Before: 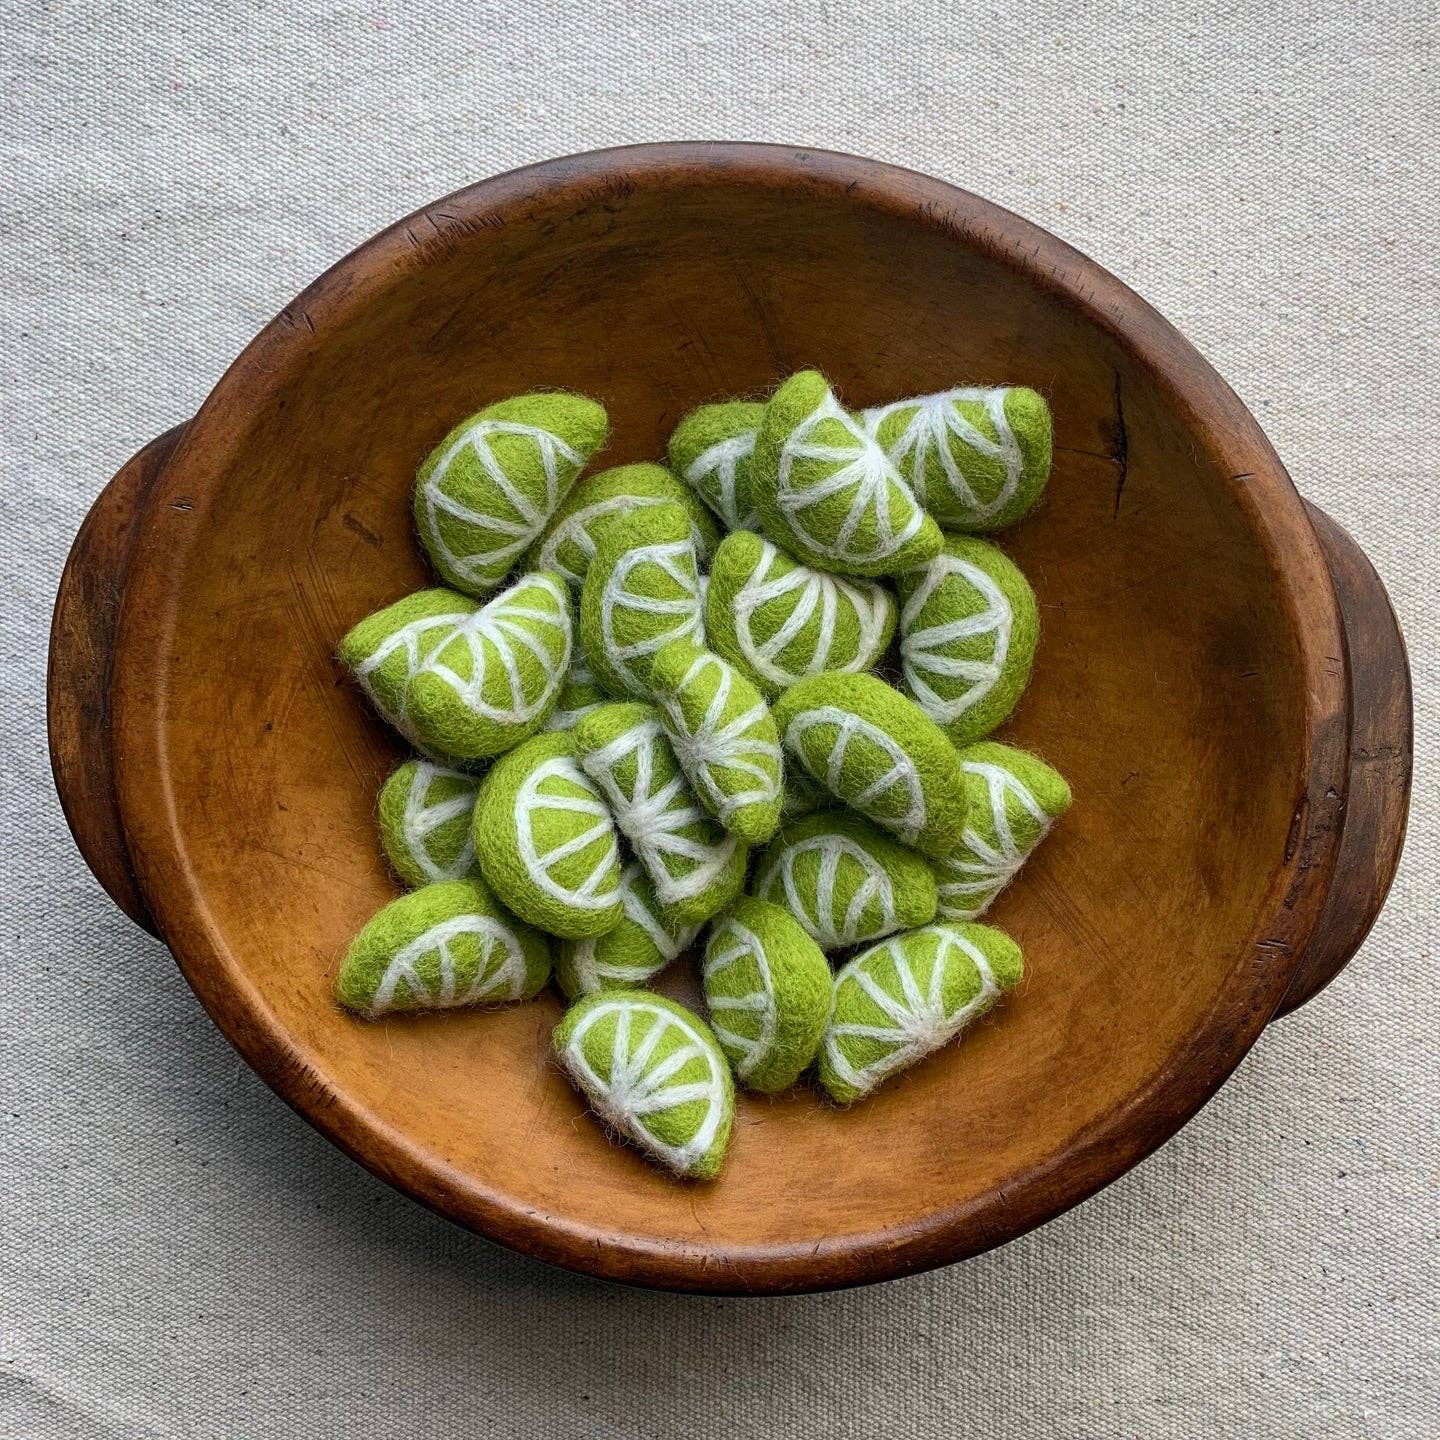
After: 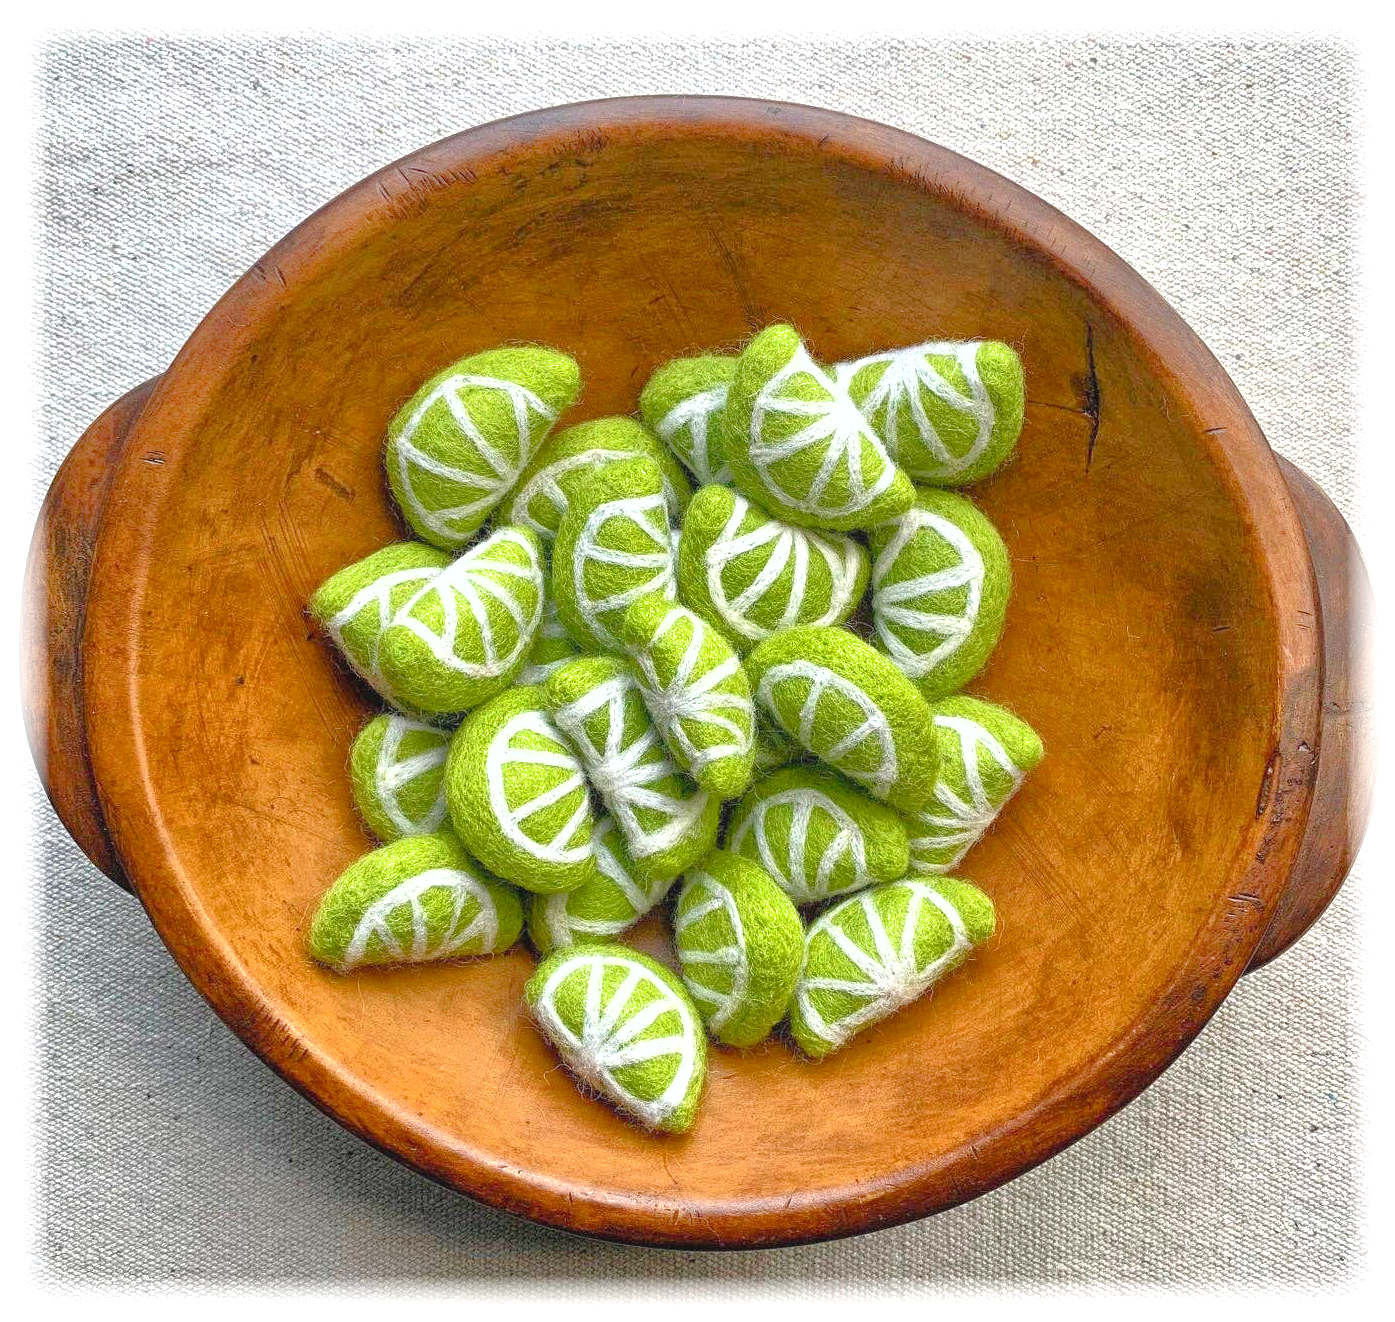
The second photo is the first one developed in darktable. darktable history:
crop: left 1.964%, top 3.251%, right 1.122%, bottom 4.933%
tone equalizer: -7 EV 0.15 EV, -6 EV 0.6 EV, -5 EV 1.15 EV, -4 EV 1.33 EV, -3 EV 1.15 EV, -2 EV 0.6 EV, -1 EV 0.15 EV, mask exposure compensation -0.5 EV
vignetting: fall-off start 93%, fall-off radius 5%, brightness 1, saturation -0.49, automatic ratio true, width/height ratio 1.332, shape 0.04, unbound false
color balance rgb: perceptual saturation grading › global saturation 20%, perceptual saturation grading › highlights -25%, perceptual saturation grading › shadows 25%
shadows and highlights: on, module defaults
exposure: black level correction -0.002, exposure 0.708 EV, compensate exposure bias true, compensate highlight preservation false
base curve: curves: ch0 [(0, 0) (0.989, 0.992)], preserve colors none
